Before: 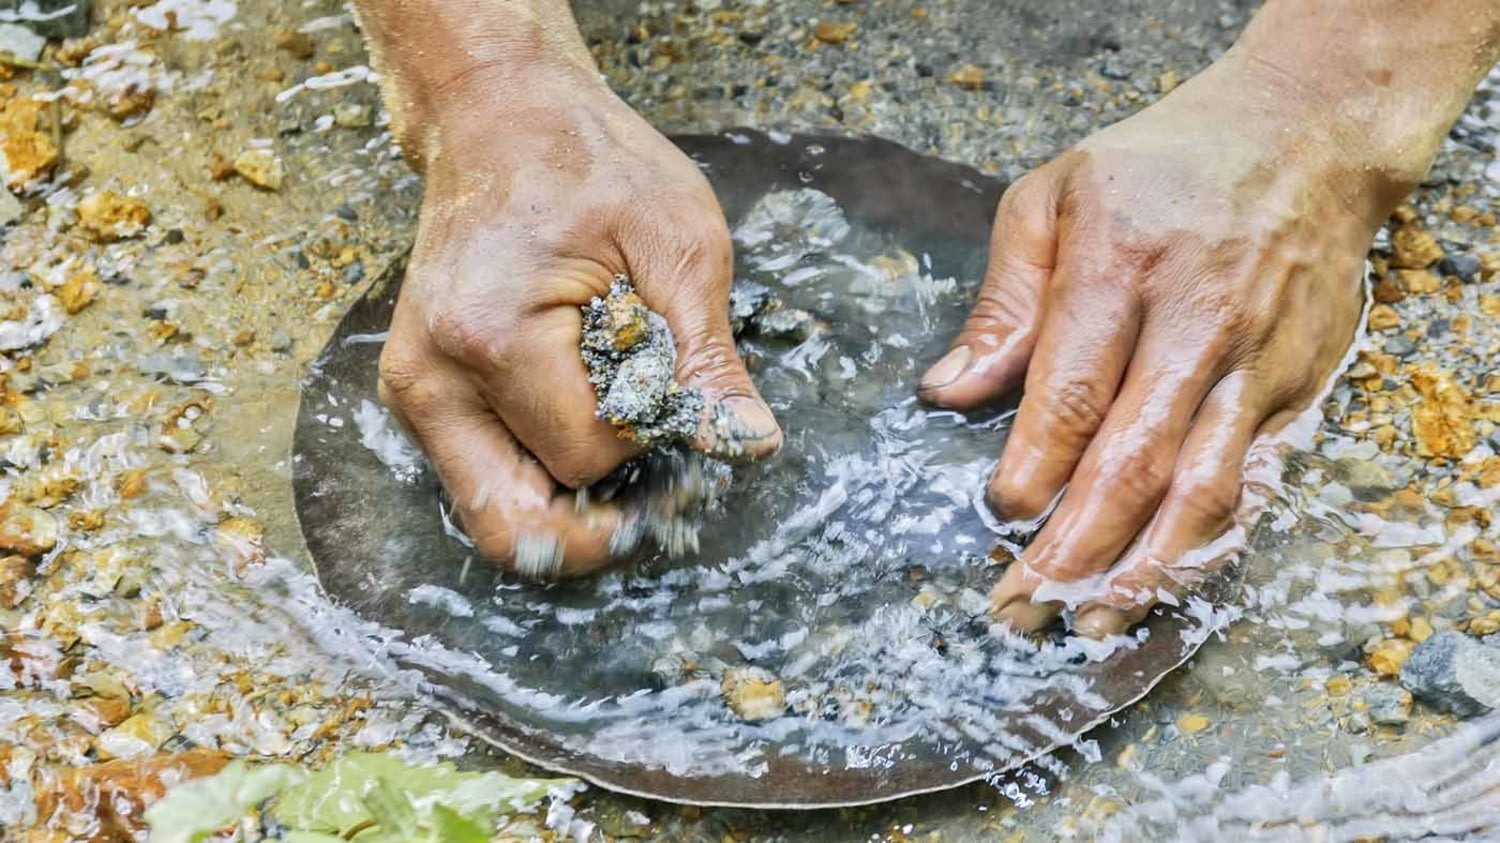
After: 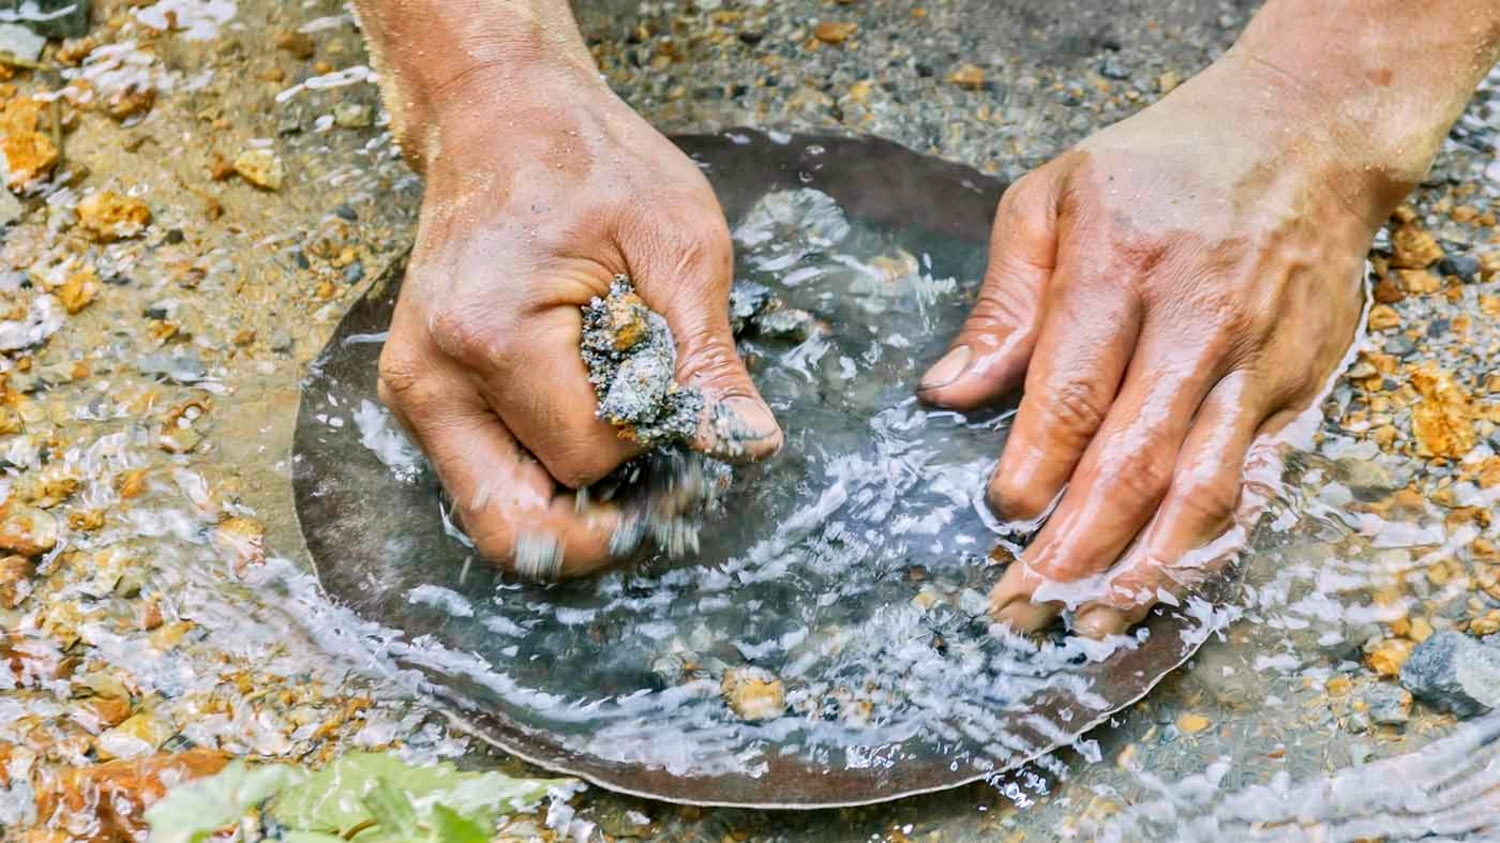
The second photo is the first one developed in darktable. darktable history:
color correction: highlights a* 3.12, highlights b* -1.55, shadows a* -0.101, shadows b* 2.52, saturation 0.98
local contrast: mode bilateral grid, contrast 15, coarseness 36, detail 105%, midtone range 0.2
